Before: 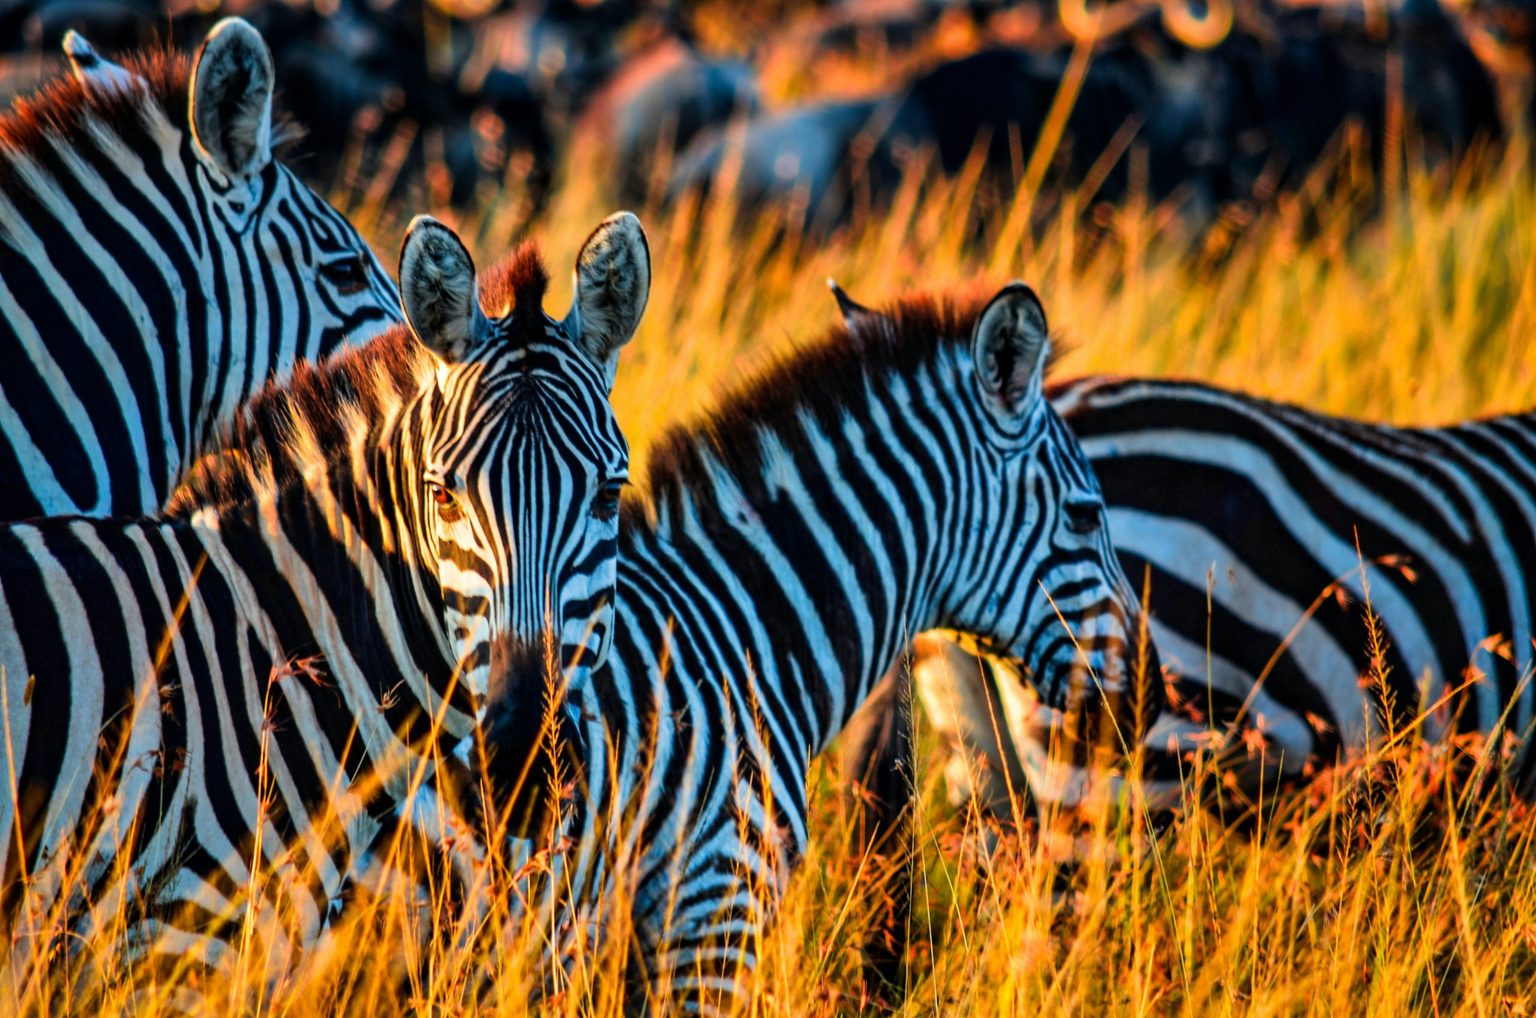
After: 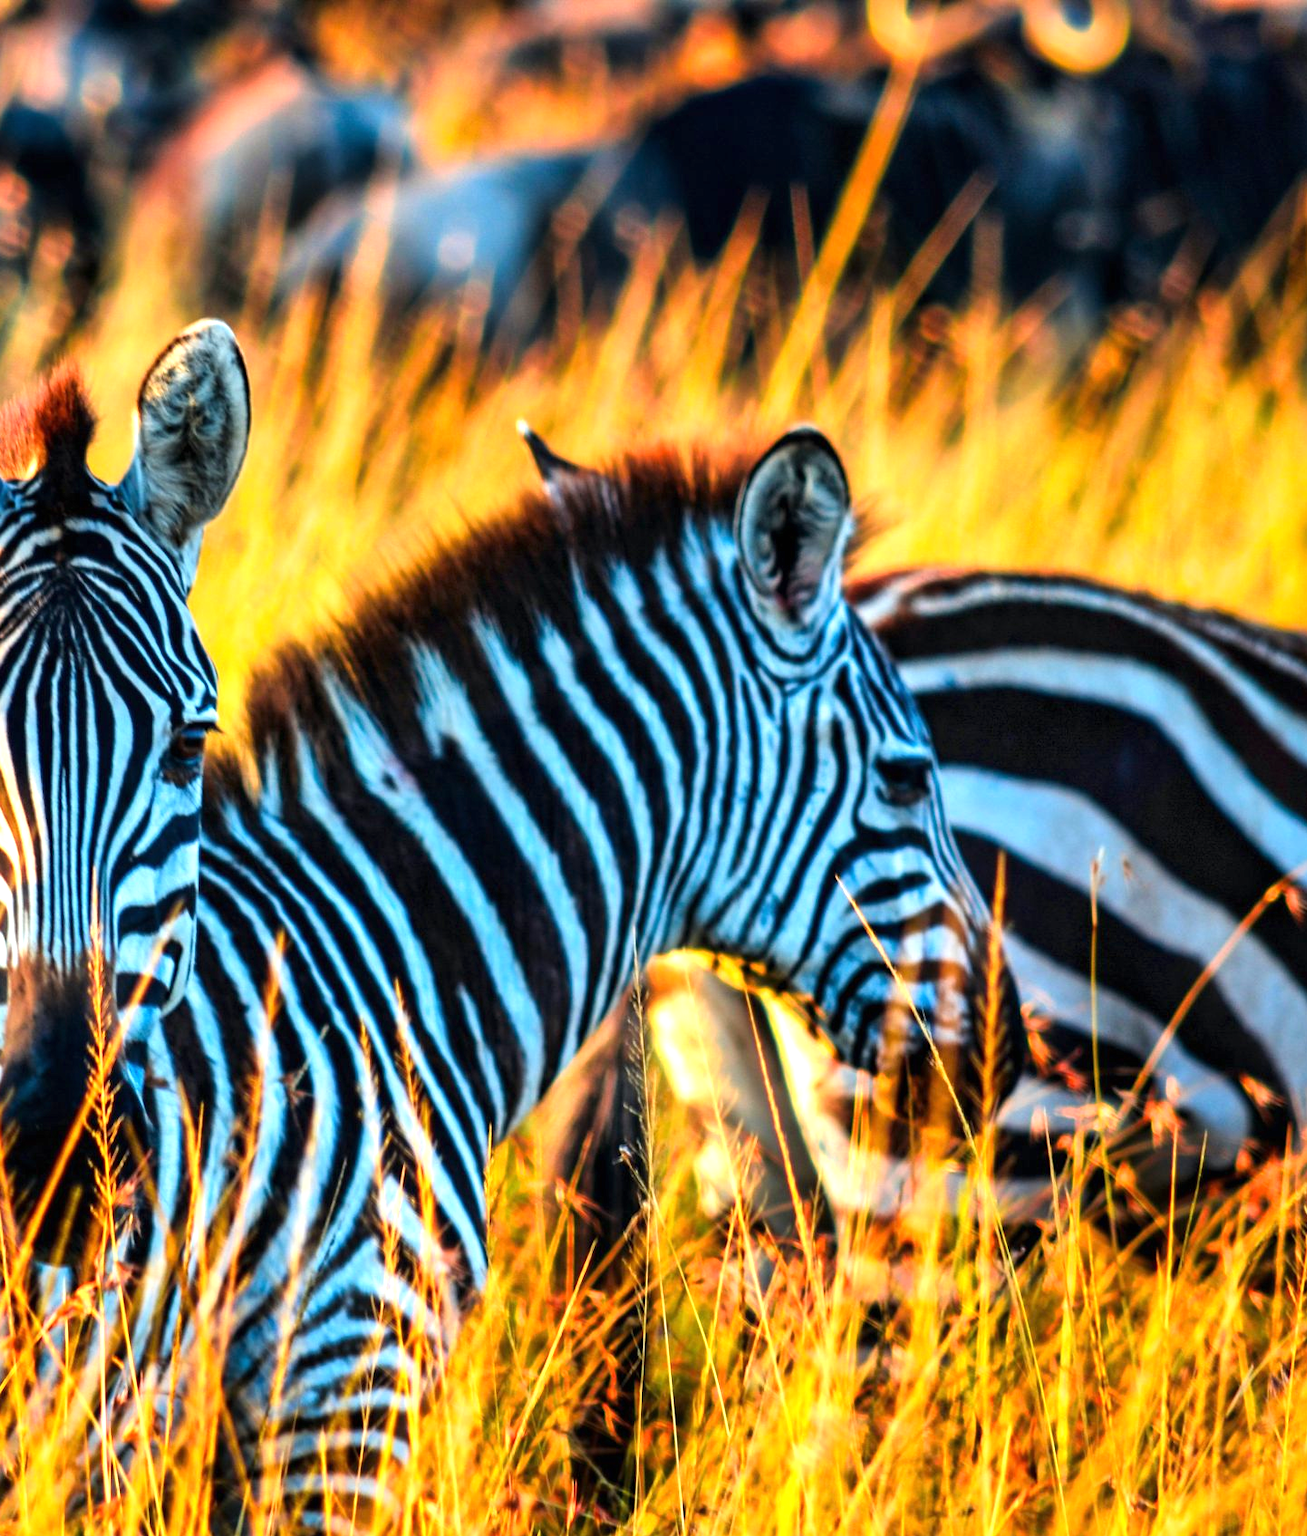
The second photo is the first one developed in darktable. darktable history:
crop: left 31.594%, top 0.015%, right 12.021%
exposure: black level correction 0, exposure 0.891 EV, compensate exposure bias true, compensate highlight preservation false
